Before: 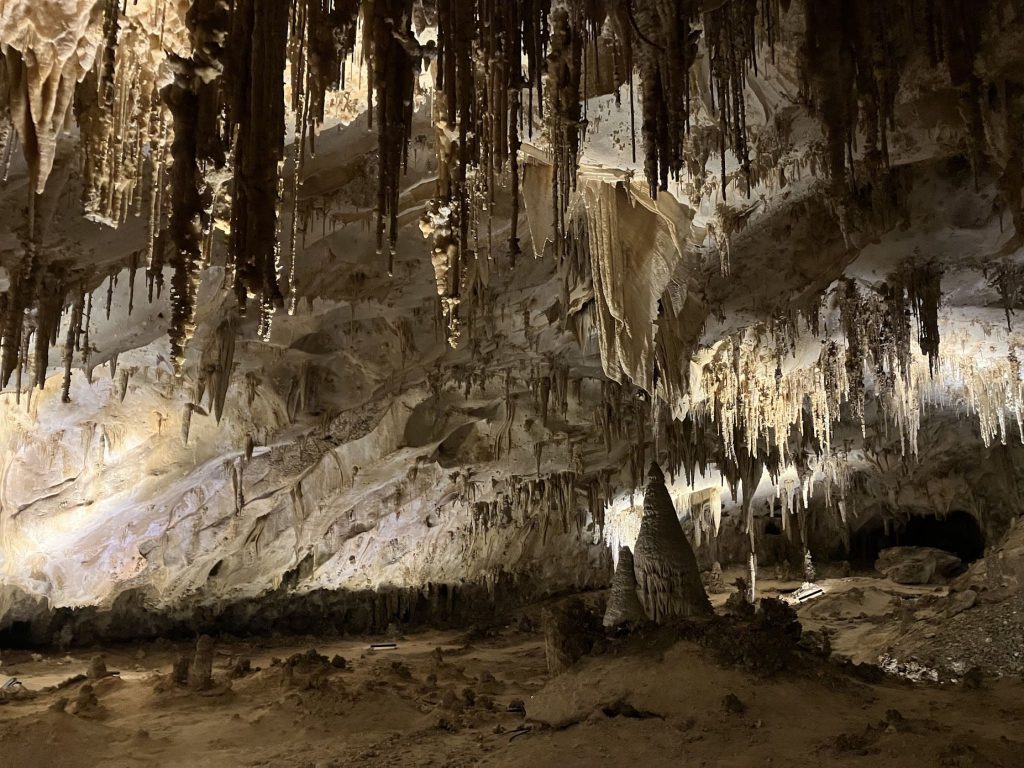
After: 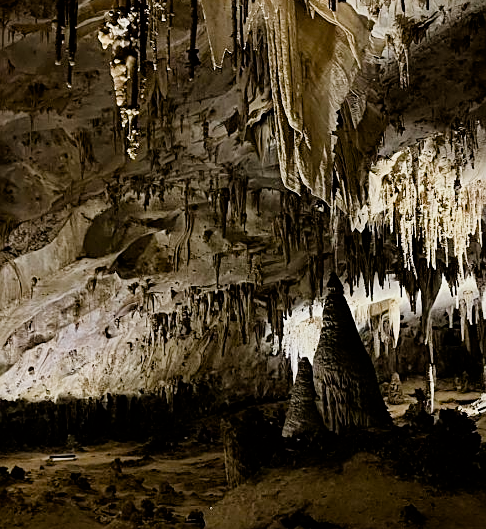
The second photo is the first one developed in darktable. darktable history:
crop: left 31.368%, top 24.614%, right 20.431%, bottom 6.46%
filmic rgb: black relative exposure -5.14 EV, white relative exposure 3.5 EV, hardness 3.19, contrast 1.197, highlights saturation mix -31.29%
color balance rgb: power › hue 62.4°, perceptual saturation grading › global saturation 20%, perceptual saturation grading › highlights -50.316%, perceptual saturation grading › shadows 30.536%, global vibrance 20%
sharpen: on, module defaults
